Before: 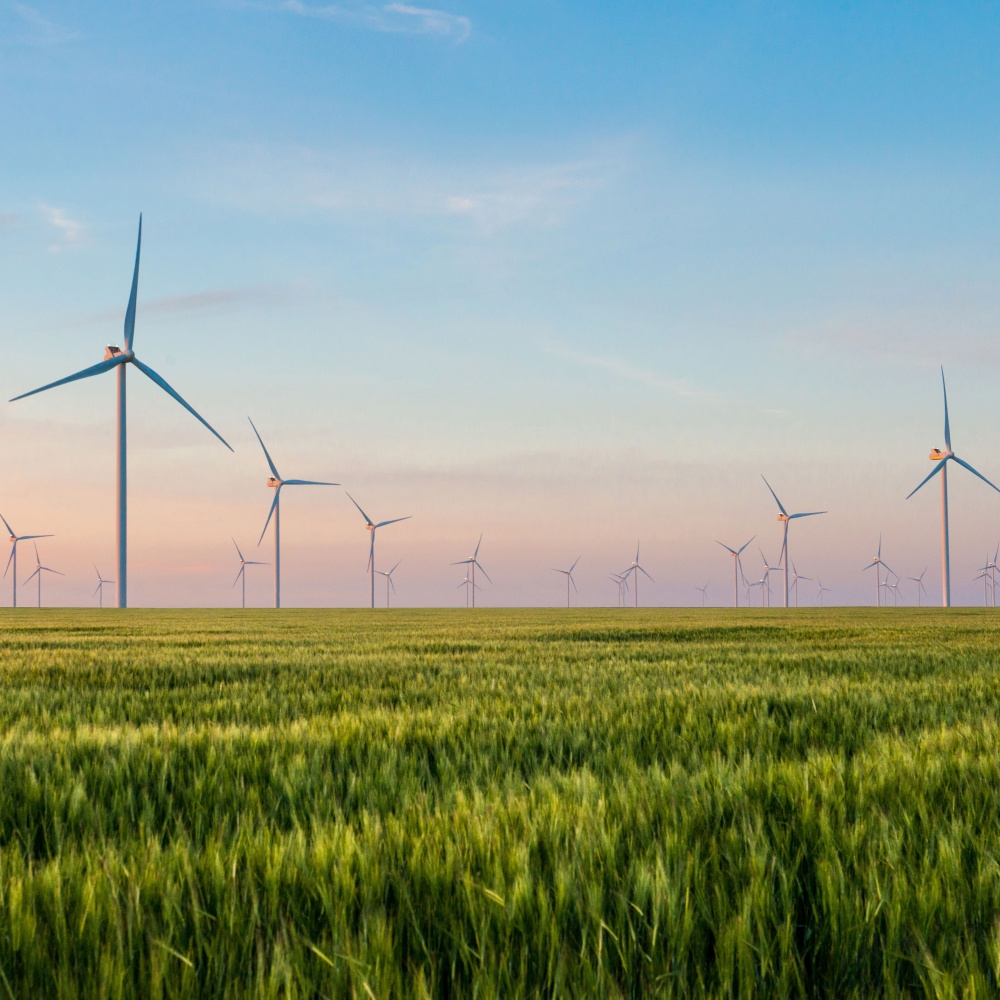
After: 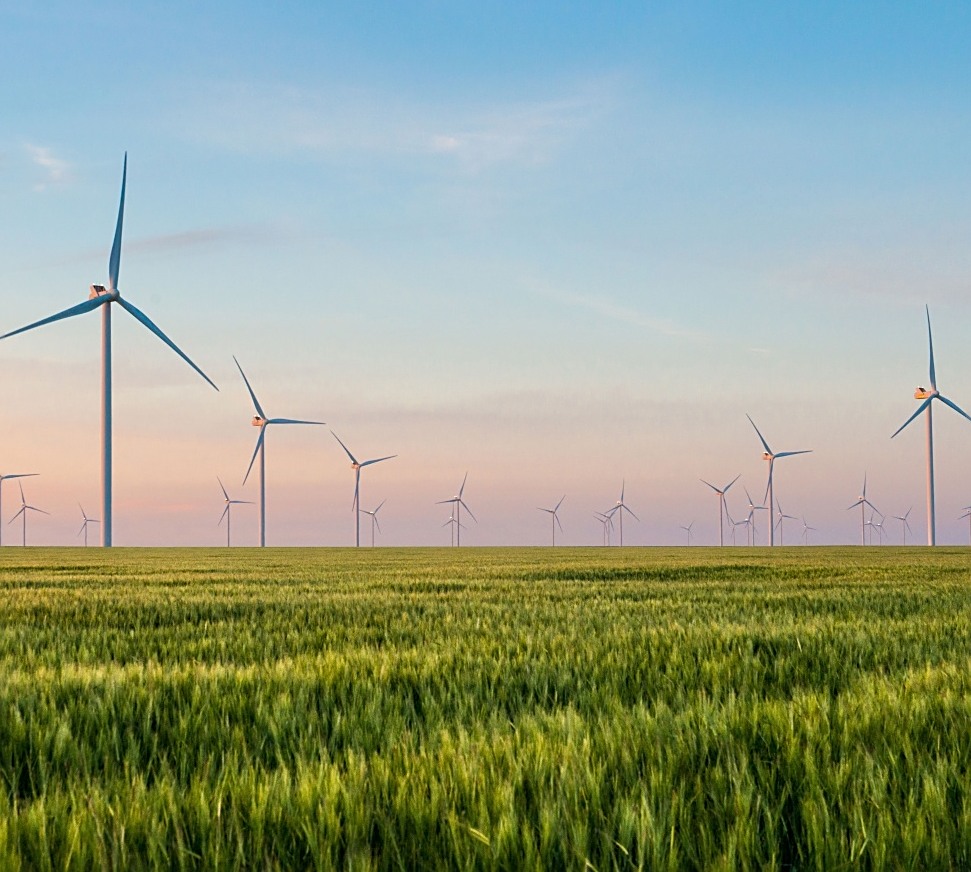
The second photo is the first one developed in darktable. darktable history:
sharpen: on, module defaults
crop: left 1.507%, top 6.147%, right 1.379%, bottom 6.637%
tone equalizer: on, module defaults
